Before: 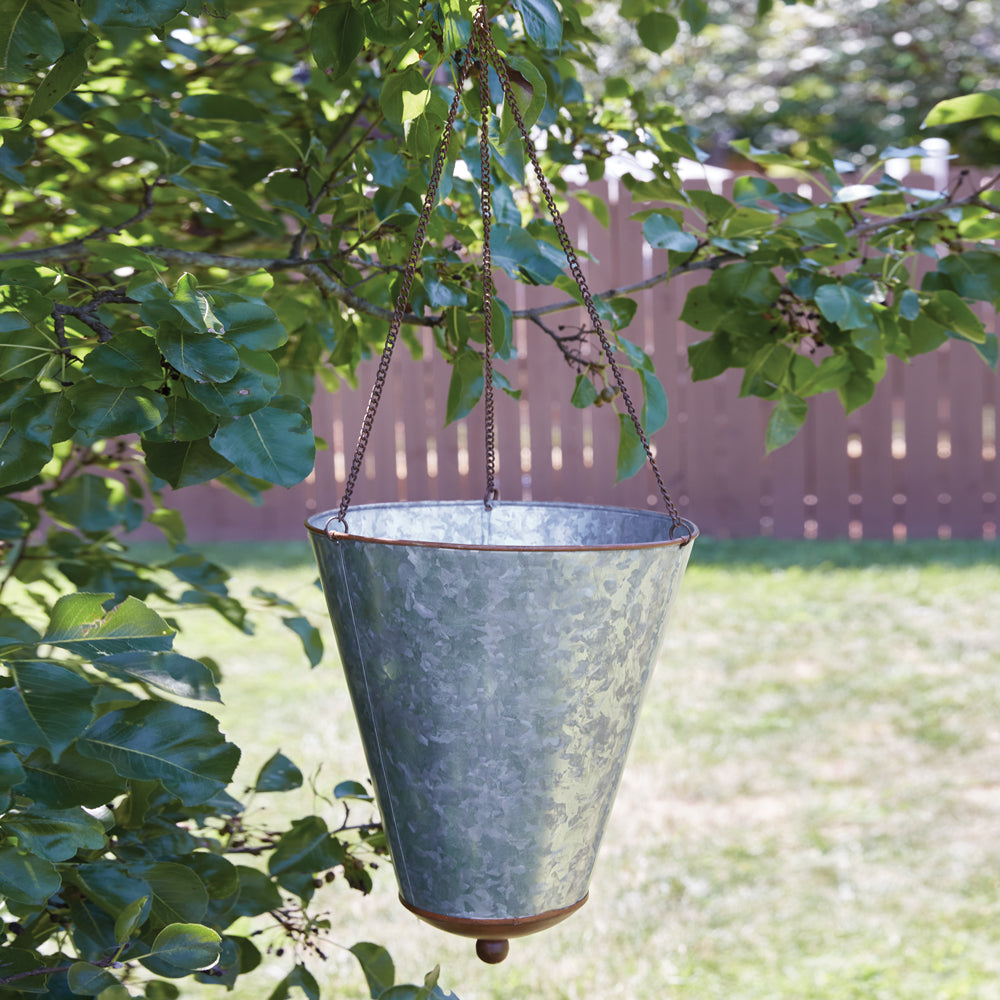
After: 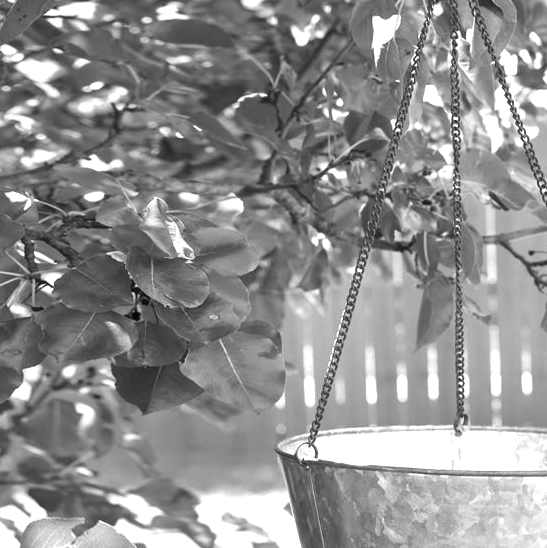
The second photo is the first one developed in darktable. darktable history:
local contrast: mode bilateral grid, contrast 20, coarseness 50, detail 120%, midtone range 0.2
crop and rotate: left 3.047%, top 7.509%, right 42.236%, bottom 37.598%
monochrome: on, module defaults
exposure: black level correction 0, exposure 1 EV, compensate exposure bias true, compensate highlight preservation false
